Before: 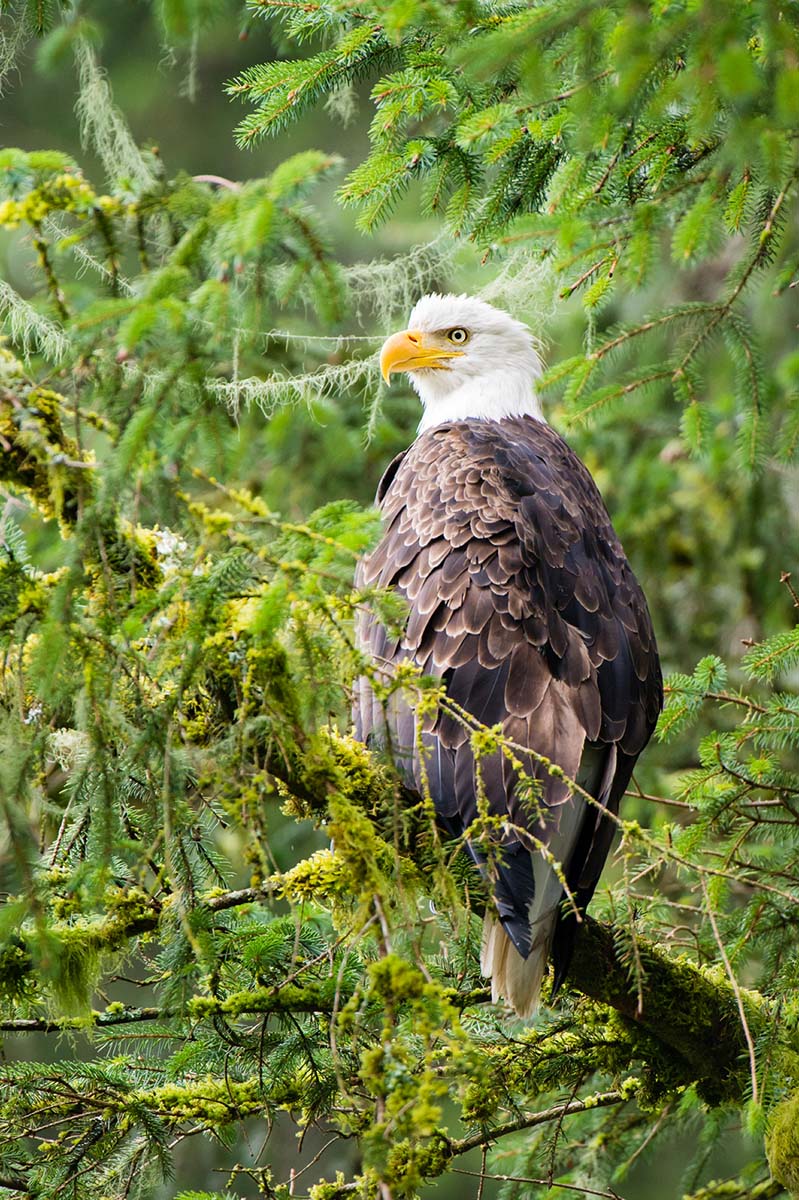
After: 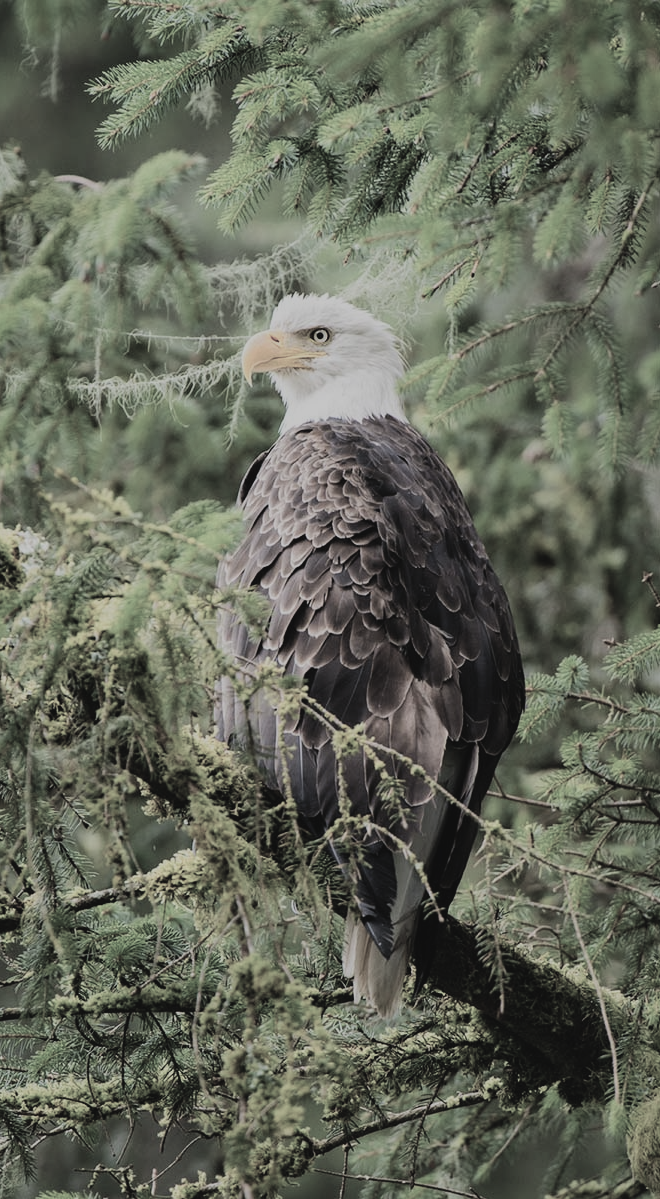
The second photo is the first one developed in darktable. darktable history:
exposure: black level correction -0.015, exposure -0.501 EV, compensate exposure bias true, compensate highlight preservation false
crop: left 17.342%, bottom 0.021%
filmic rgb: black relative exposure -7.65 EV, white relative exposure 3.95 EV, hardness 4.01, contrast 1.094, highlights saturation mix -30.95%, color science v5 (2021), contrast in shadows safe, contrast in highlights safe
